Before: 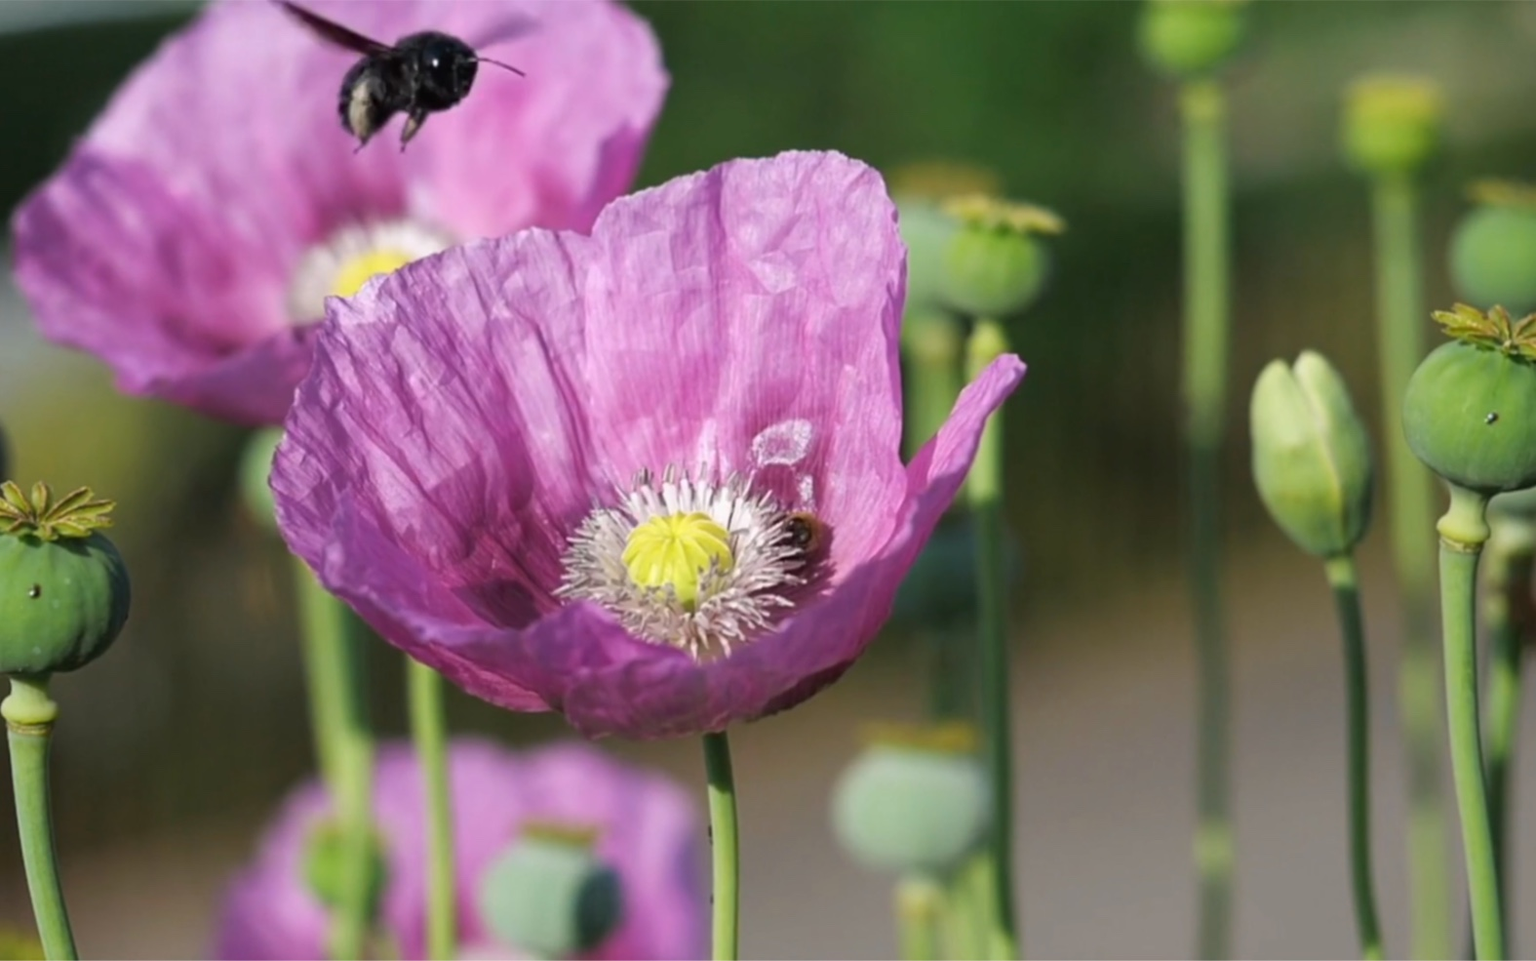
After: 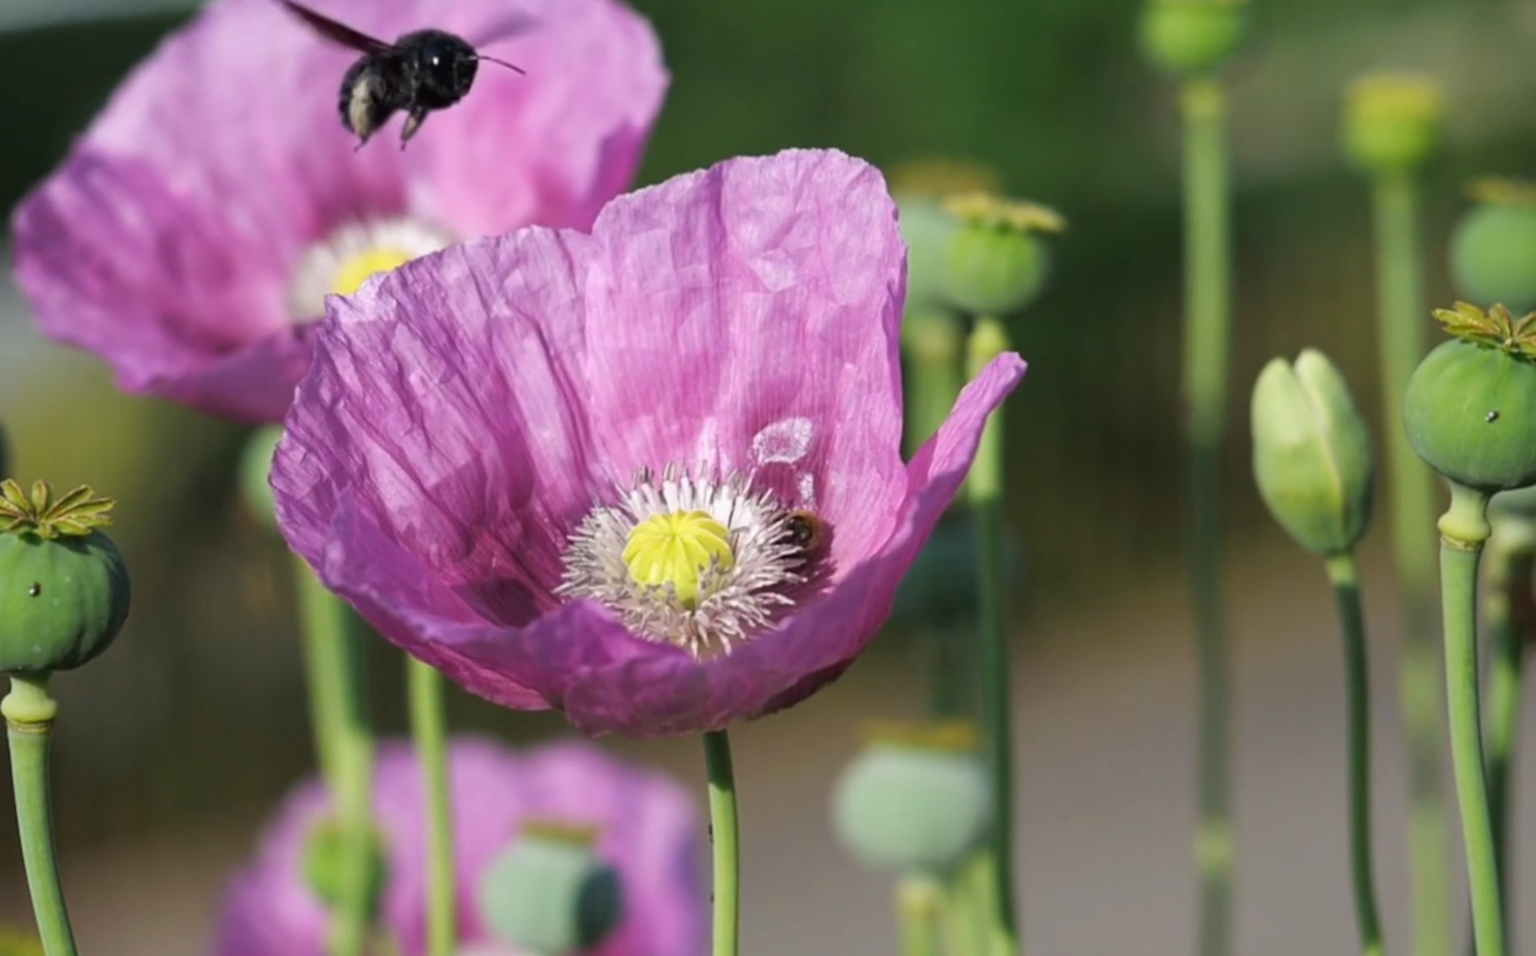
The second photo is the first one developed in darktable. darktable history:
crop: top 0.245%, bottom 0.184%
